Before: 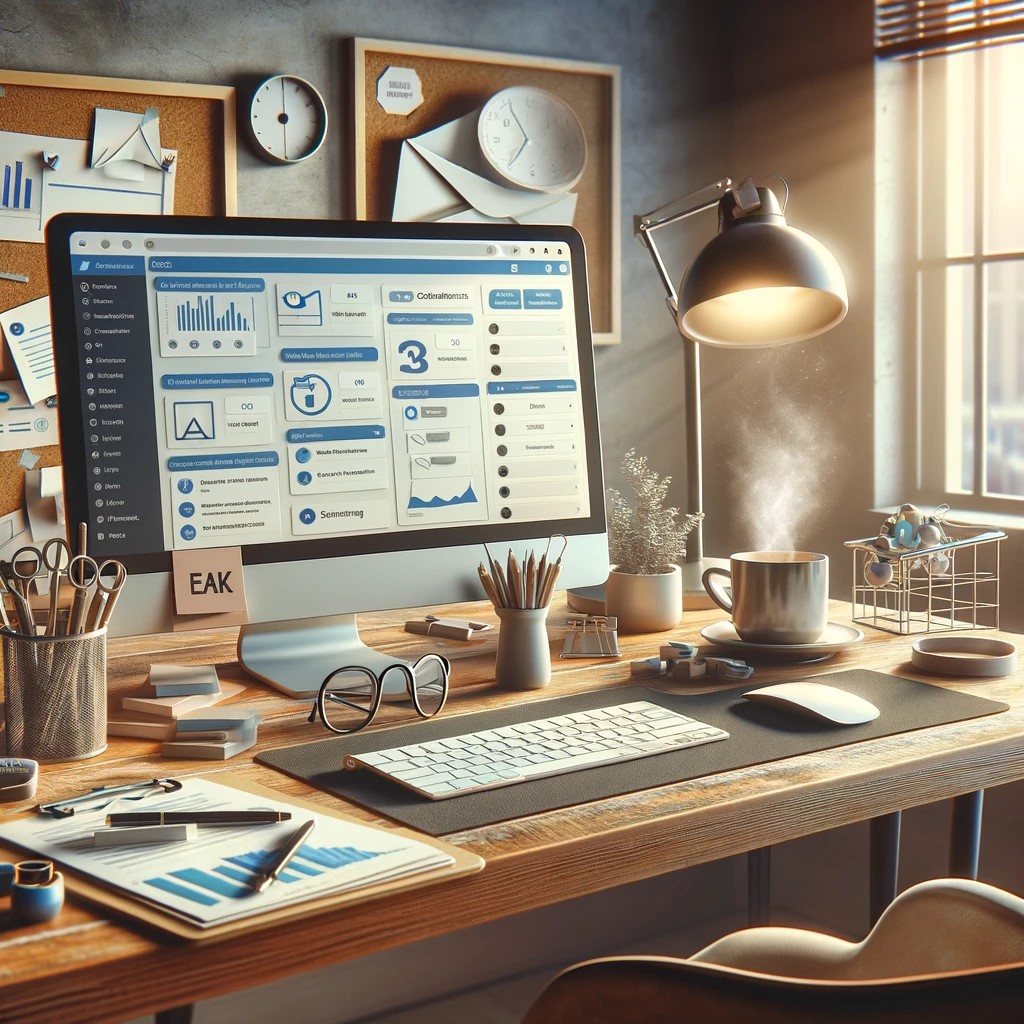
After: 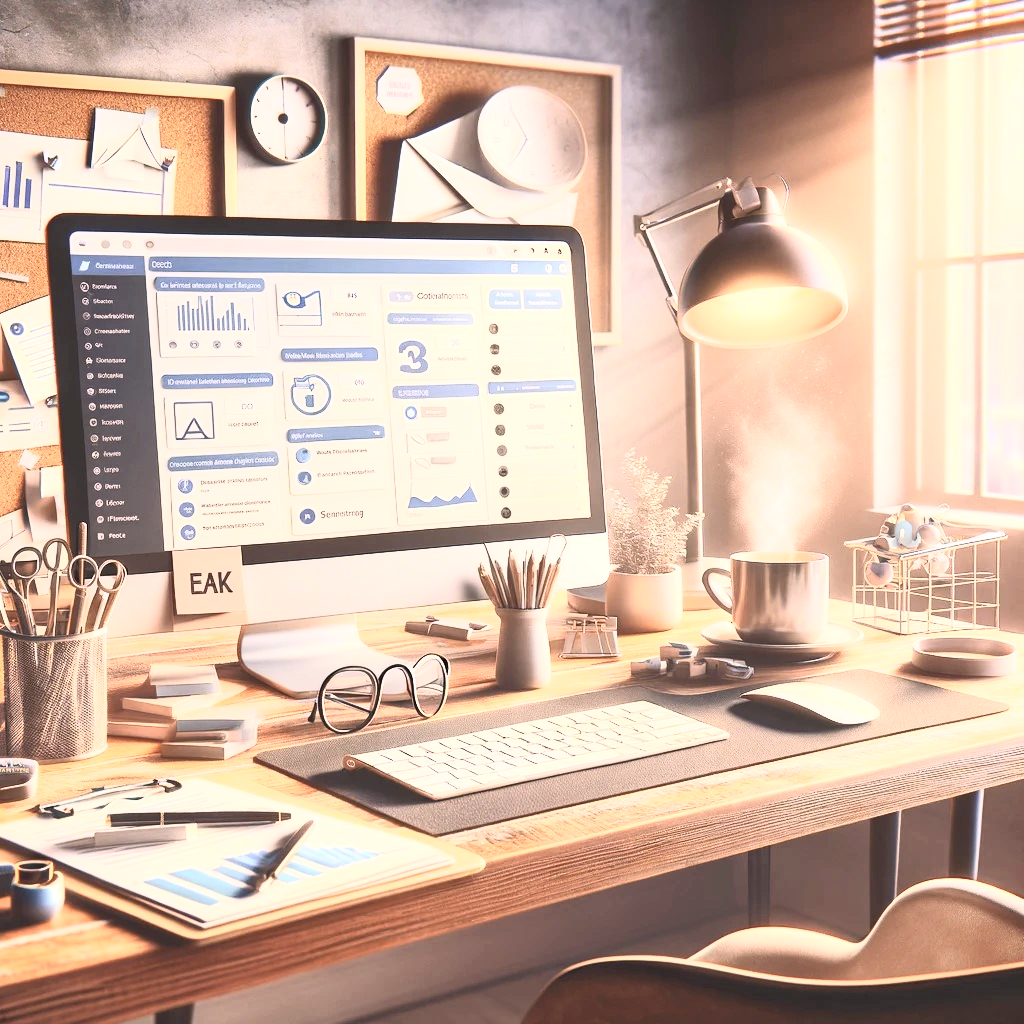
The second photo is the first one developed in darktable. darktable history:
color correction: highlights a* 12.23, highlights b* 5.41
exposure: black level correction 0.001, exposure 0.5 EV, compensate exposure bias true, compensate highlight preservation false
contrast brightness saturation: contrast 0.43, brightness 0.56, saturation -0.19
